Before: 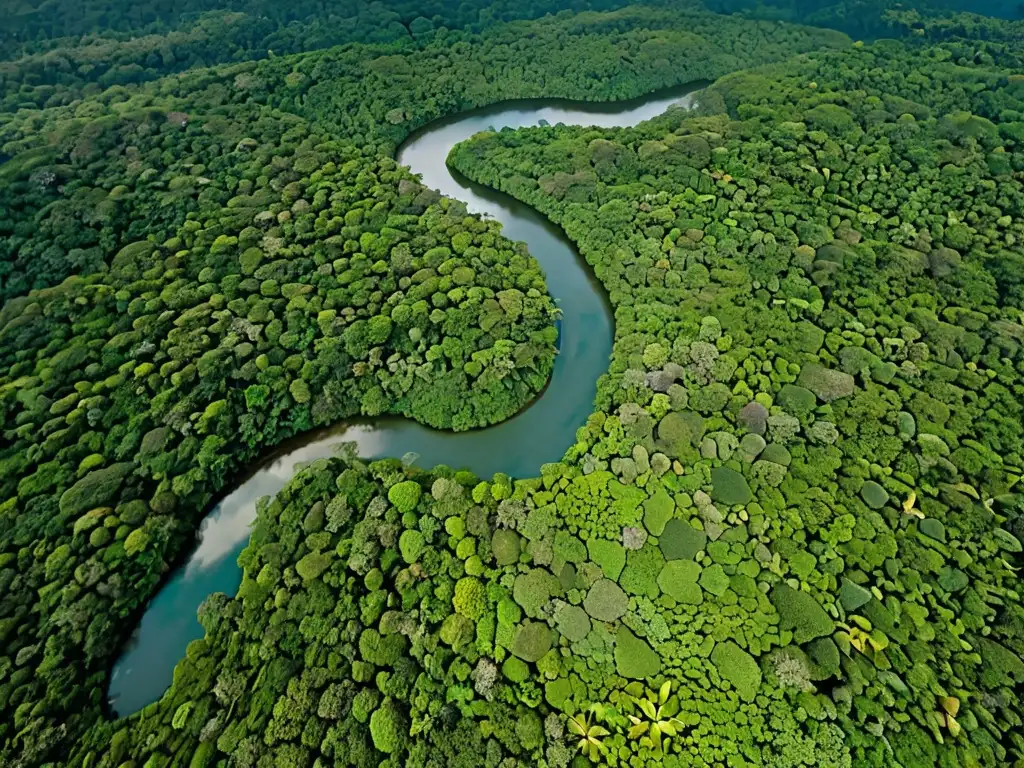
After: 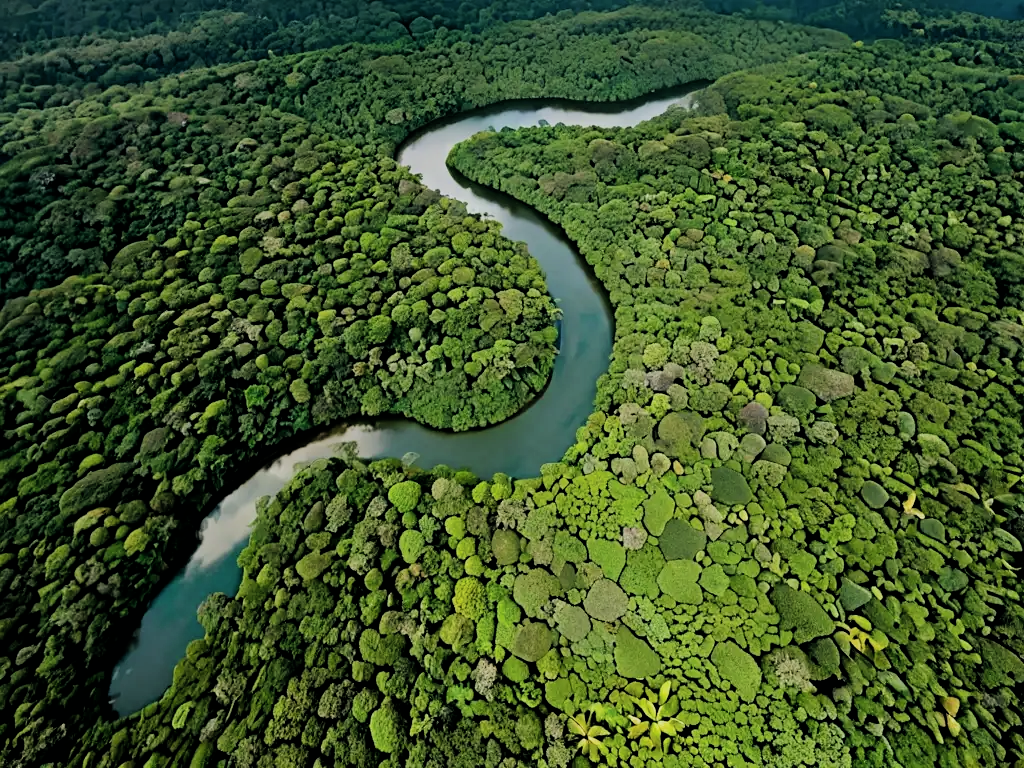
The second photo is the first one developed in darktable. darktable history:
contrast brightness saturation: saturation -0.04
filmic rgb: black relative exposure -5 EV, hardness 2.88, contrast 1.3
color balance: lift [1, 0.998, 1.001, 1.002], gamma [1, 1.02, 1, 0.98], gain [1, 1.02, 1.003, 0.98]
